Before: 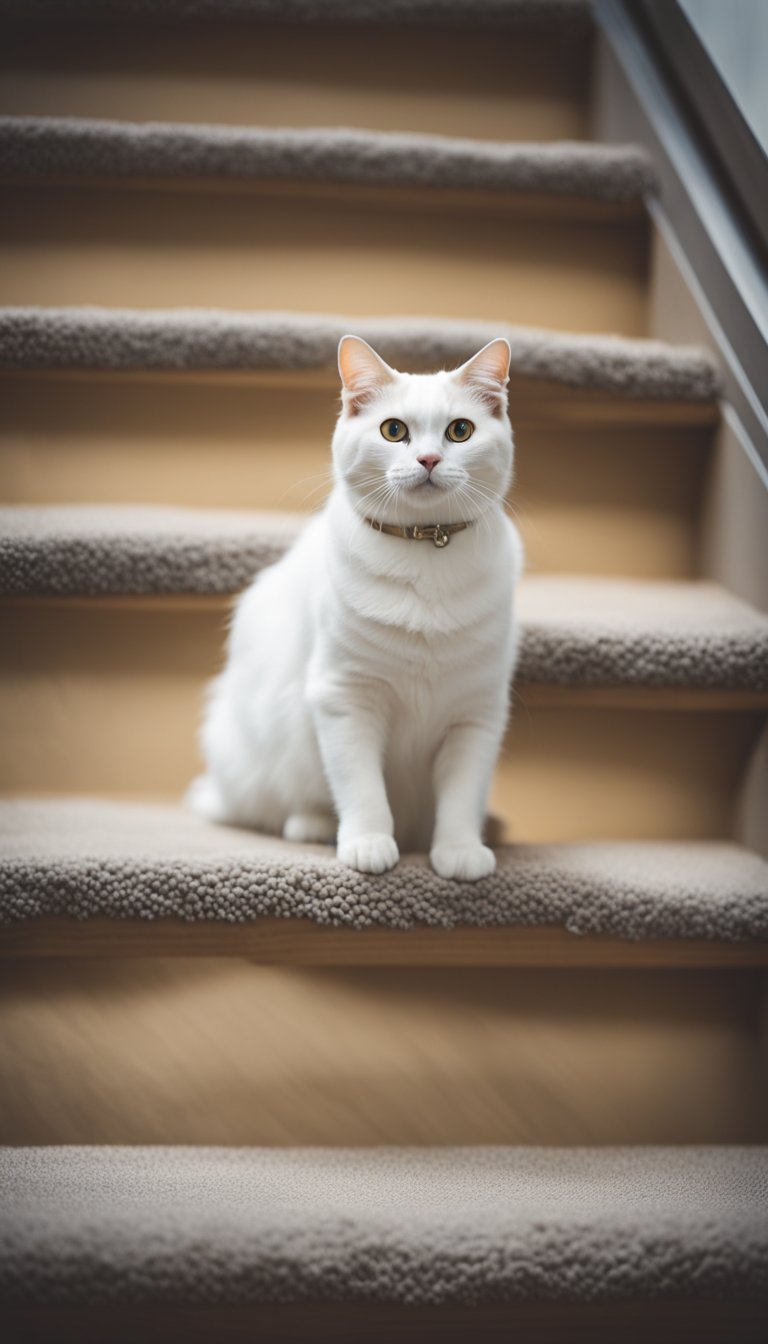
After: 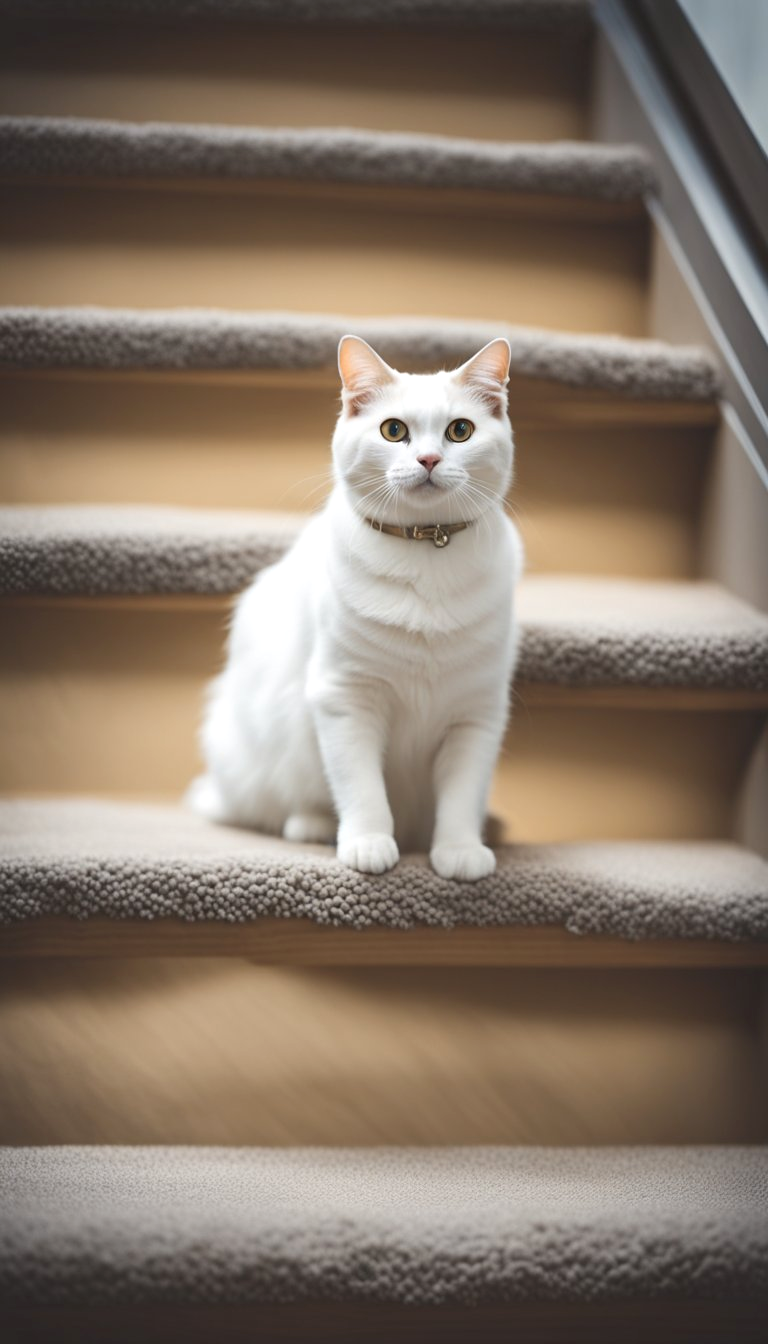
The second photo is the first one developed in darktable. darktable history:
levels: black 8.51%, levels [0, 0.476, 0.951]
